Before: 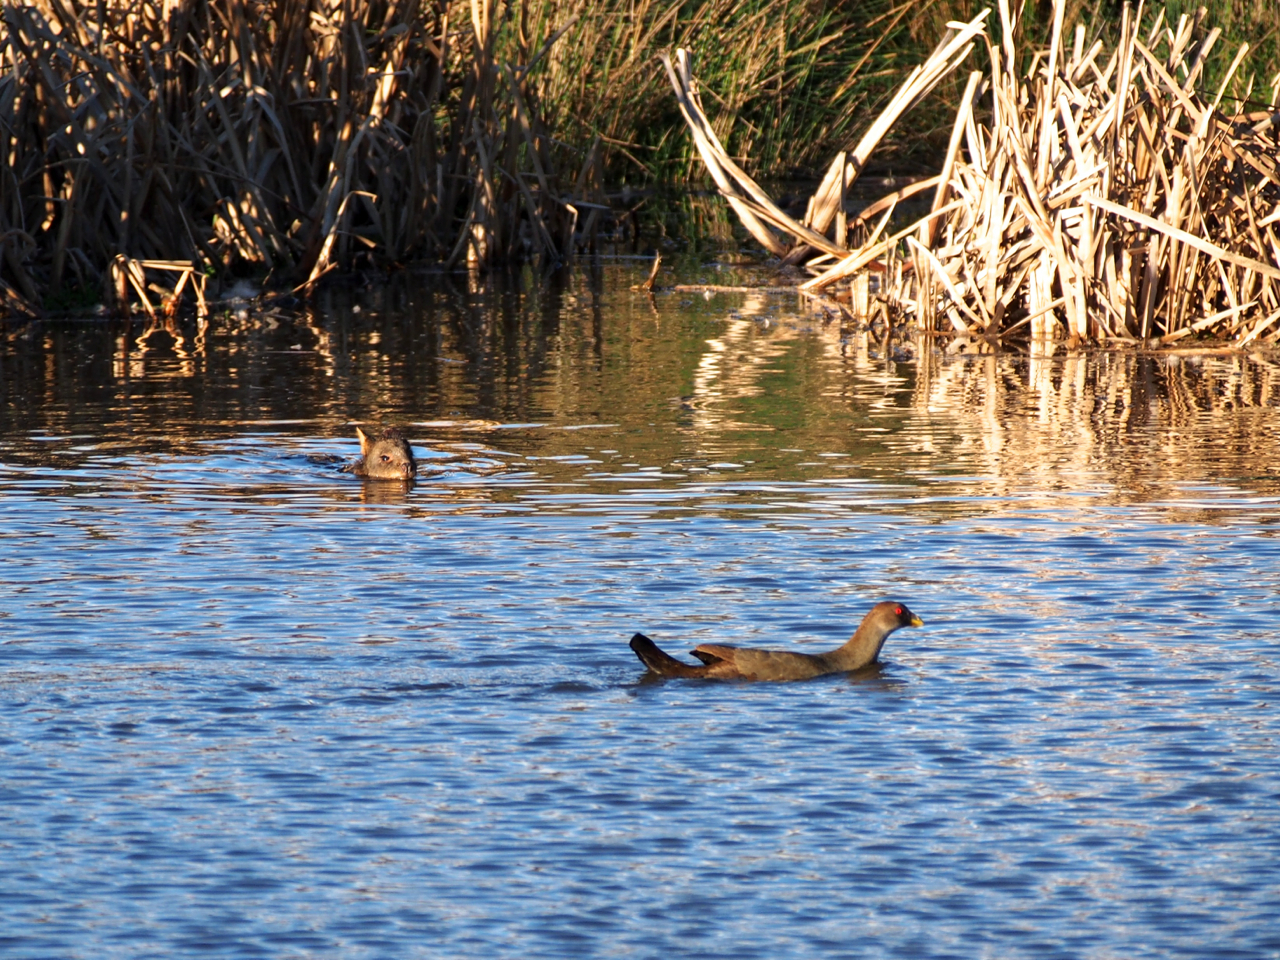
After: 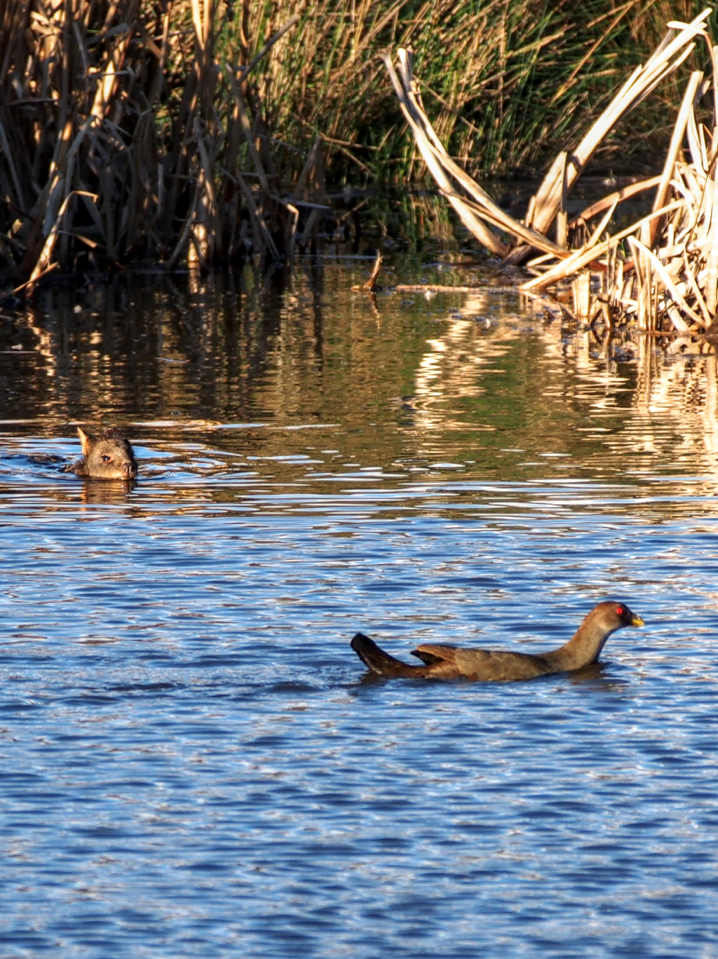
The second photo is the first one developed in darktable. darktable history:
crop: left 21.805%, right 22.068%, bottom 0.007%
local contrast: on, module defaults
